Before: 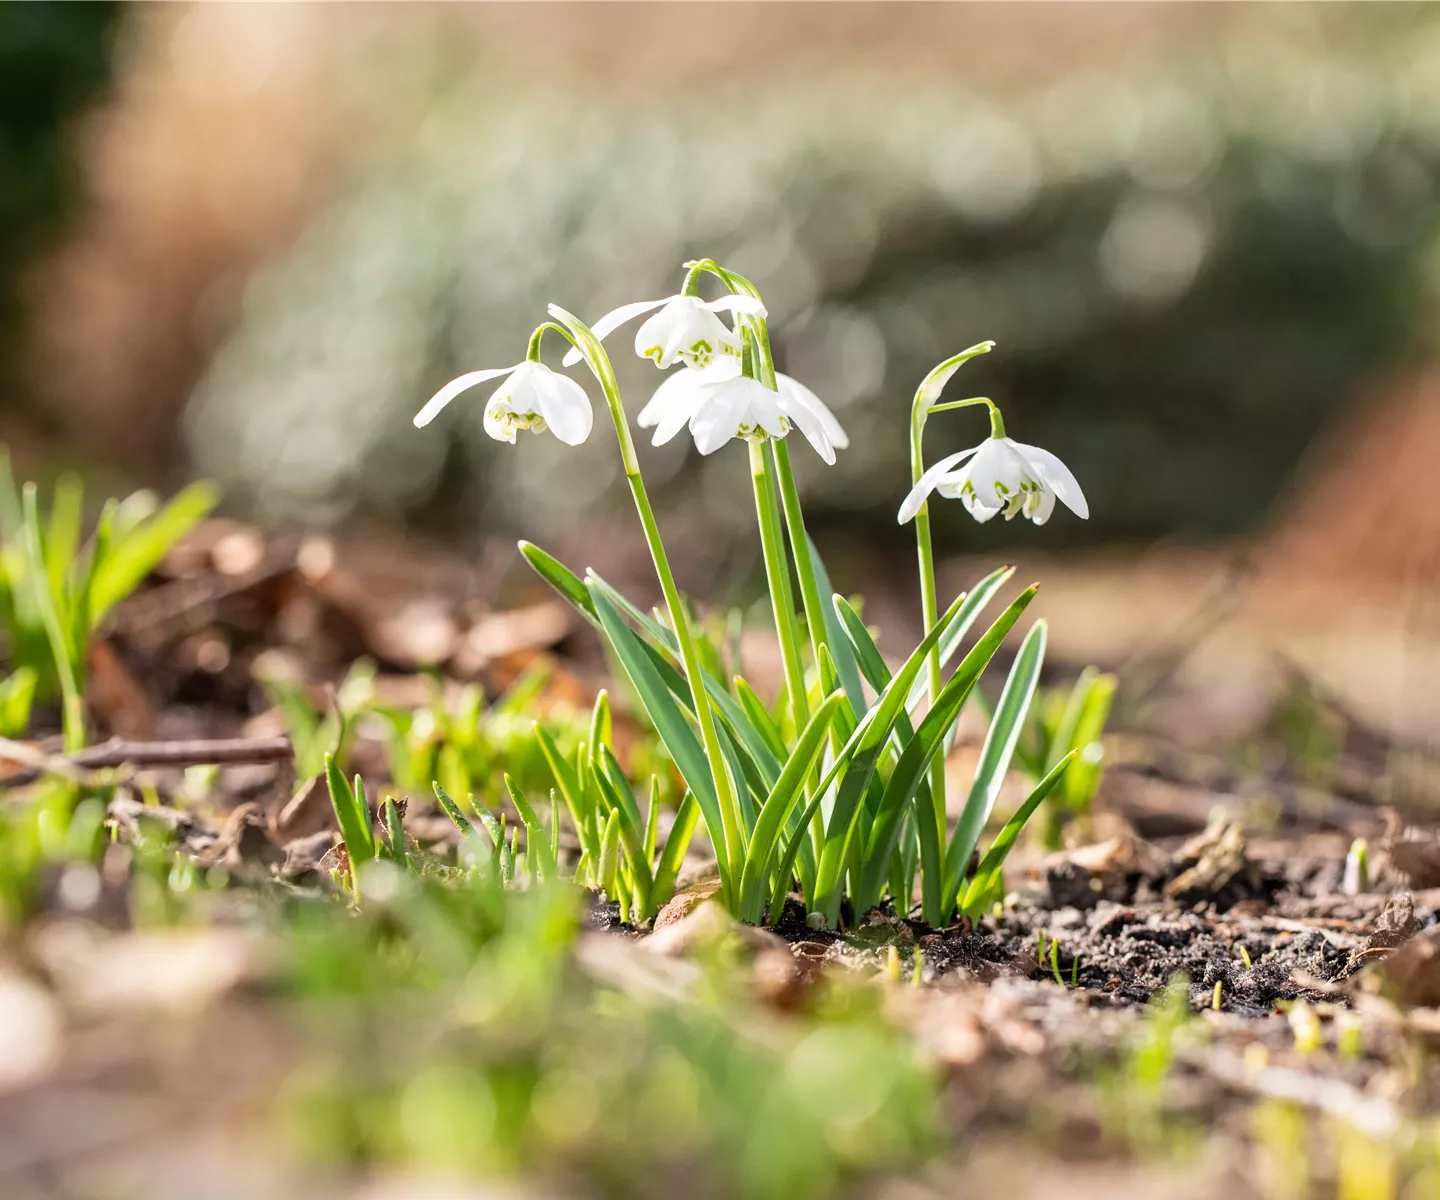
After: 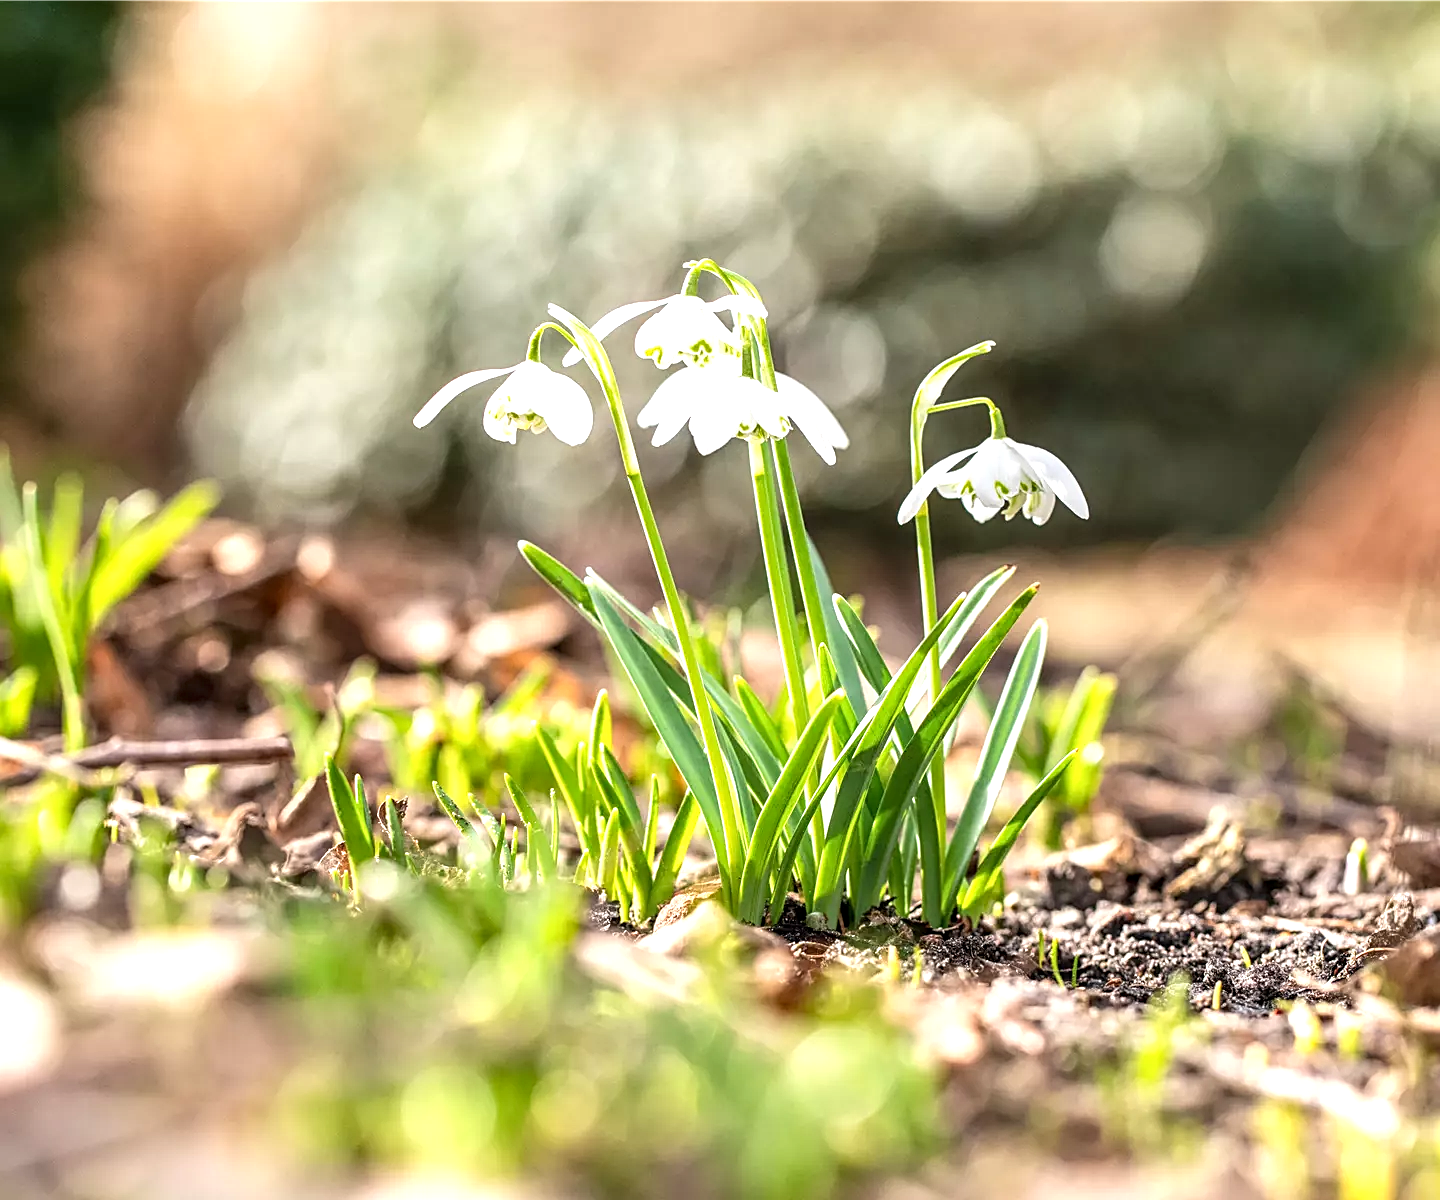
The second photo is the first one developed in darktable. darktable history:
local contrast: on, module defaults
sharpen: on, module defaults
exposure: exposure 0.6 EV, compensate highlight preservation false
tone equalizer: on, module defaults
